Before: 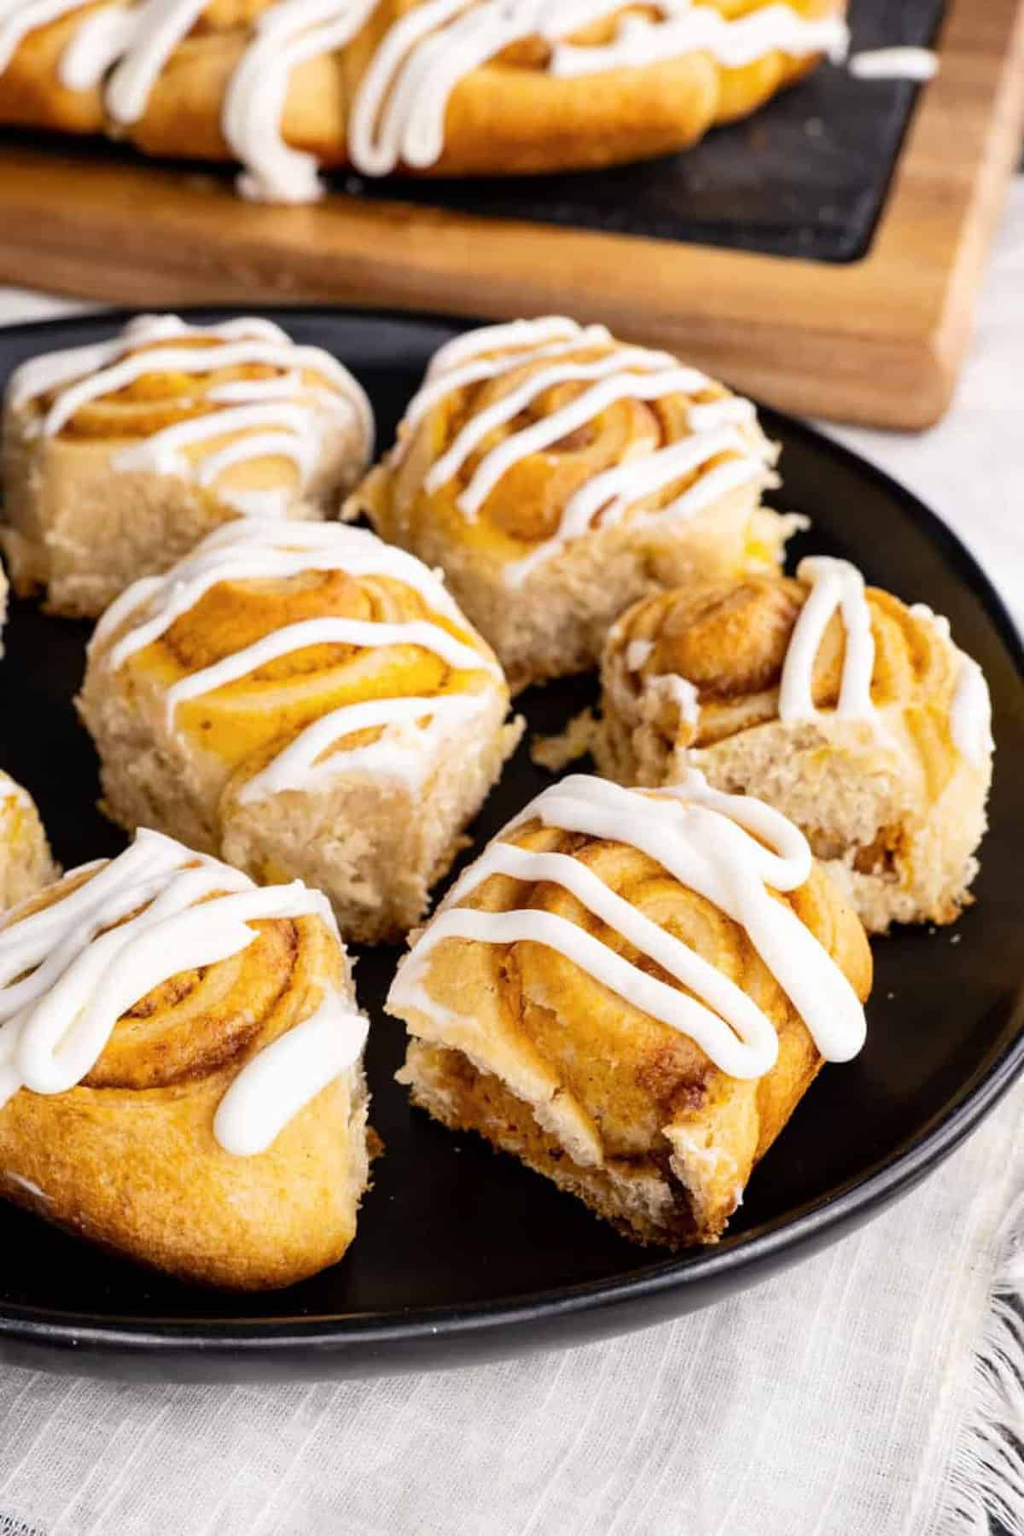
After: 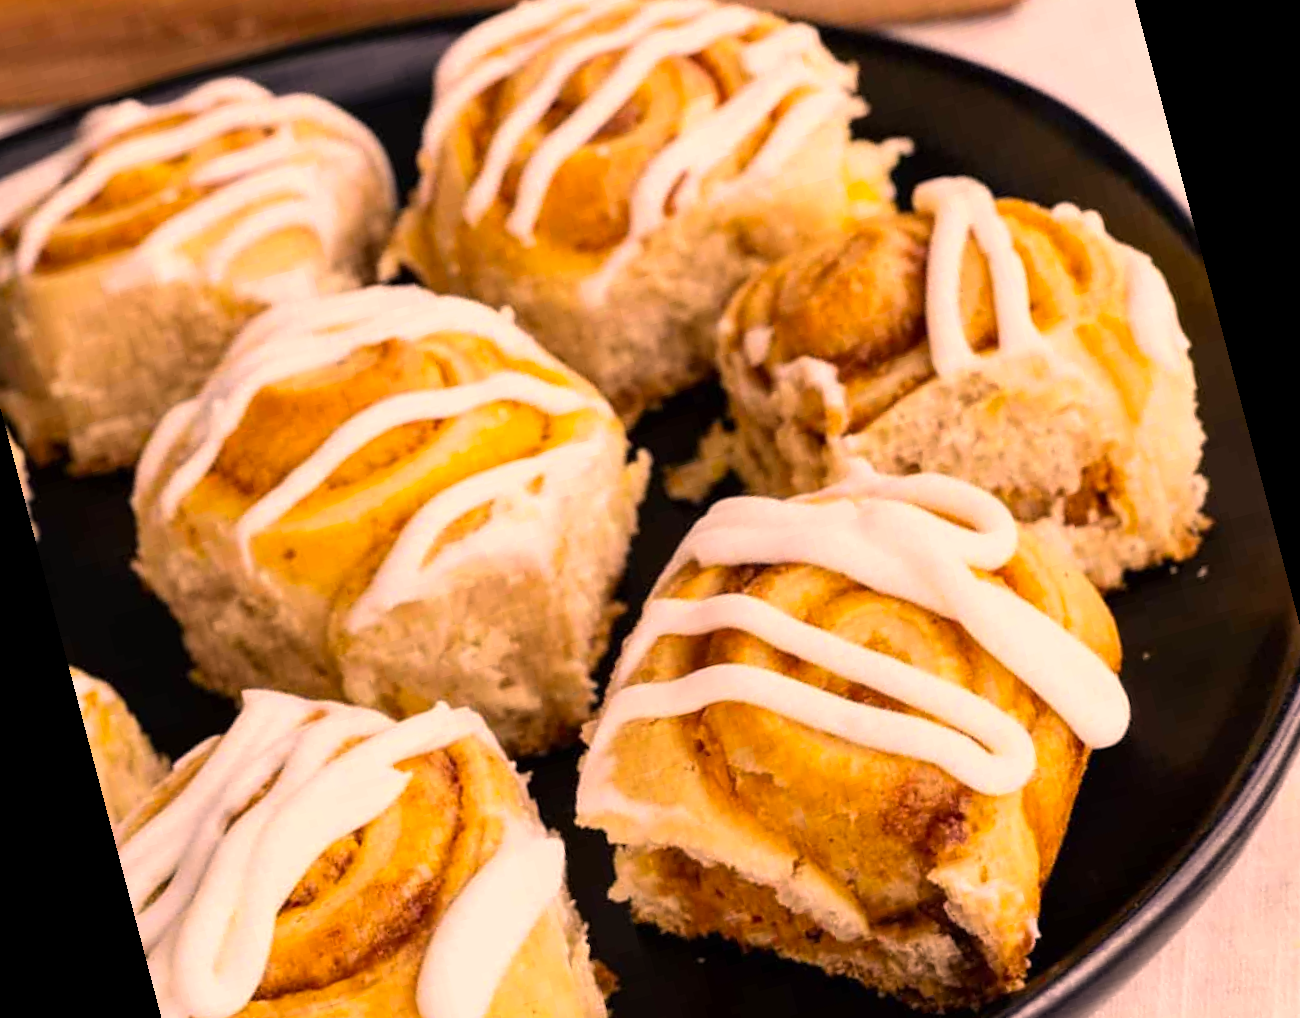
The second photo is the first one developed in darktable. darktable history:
rotate and perspective: rotation -14.8°, crop left 0.1, crop right 0.903, crop top 0.25, crop bottom 0.748
color correction: highlights a* 21.16, highlights b* 19.61
